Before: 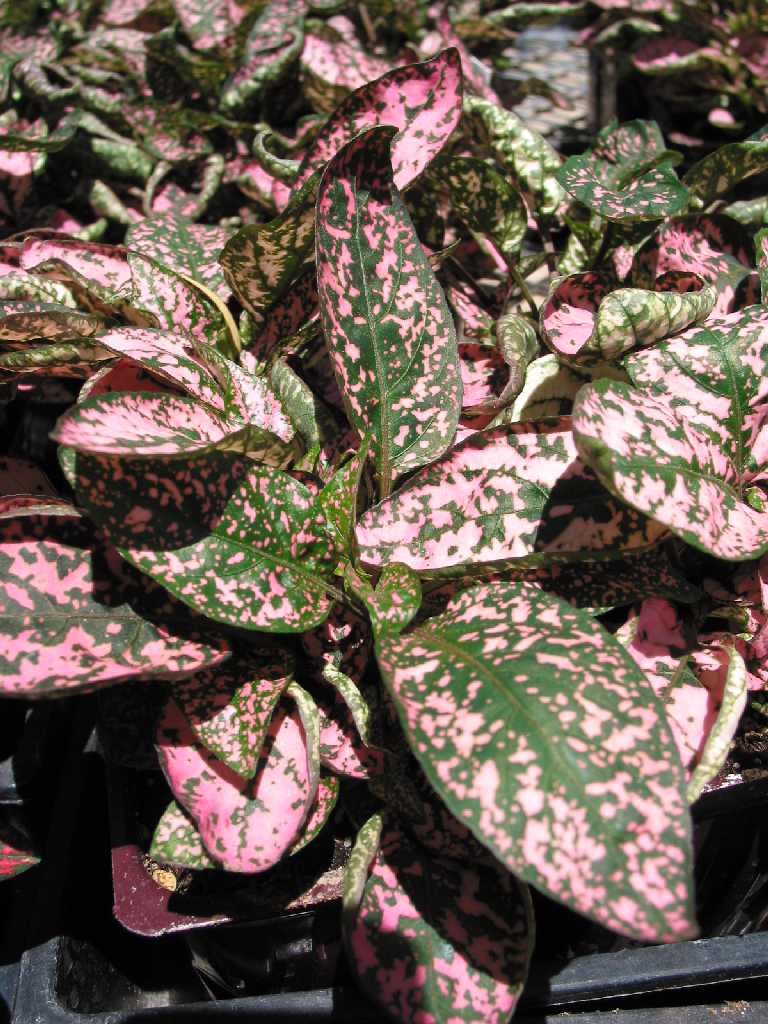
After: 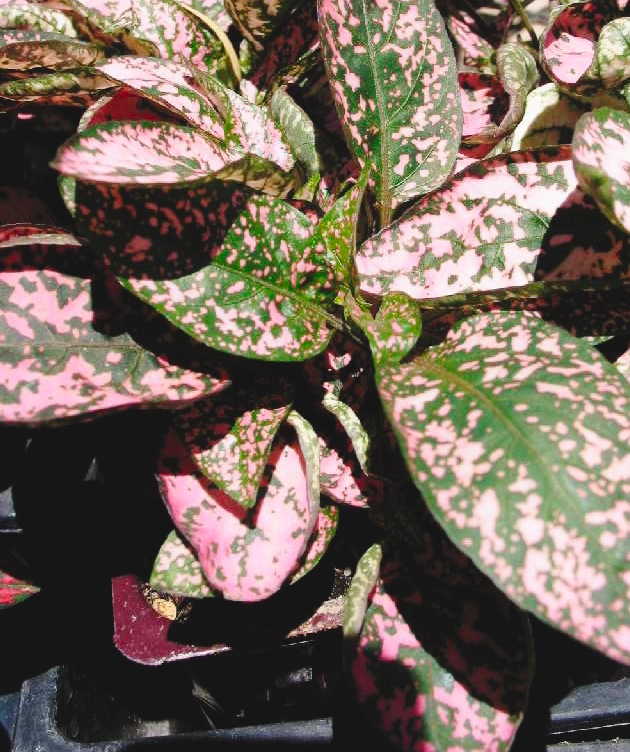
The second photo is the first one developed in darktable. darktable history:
contrast equalizer: octaves 7, y [[0.6 ×6], [0.55 ×6], [0 ×6], [0 ×6], [0 ×6]], mix -0.3
crop: top 26.531%, right 17.959%
tone curve: curves: ch0 [(0, 0) (0.003, 0.072) (0.011, 0.073) (0.025, 0.072) (0.044, 0.076) (0.069, 0.089) (0.1, 0.103) (0.136, 0.123) (0.177, 0.158) (0.224, 0.21) (0.277, 0.275) (0.335, 0.372) (0.399, 0.463) (0.468, 0.556) (0.543, 0.633) (0.623, 0.712) (0.709, 0.795) (0.801, 0.869) (0.898, 0.942) (1, 1)], preserve colors none
